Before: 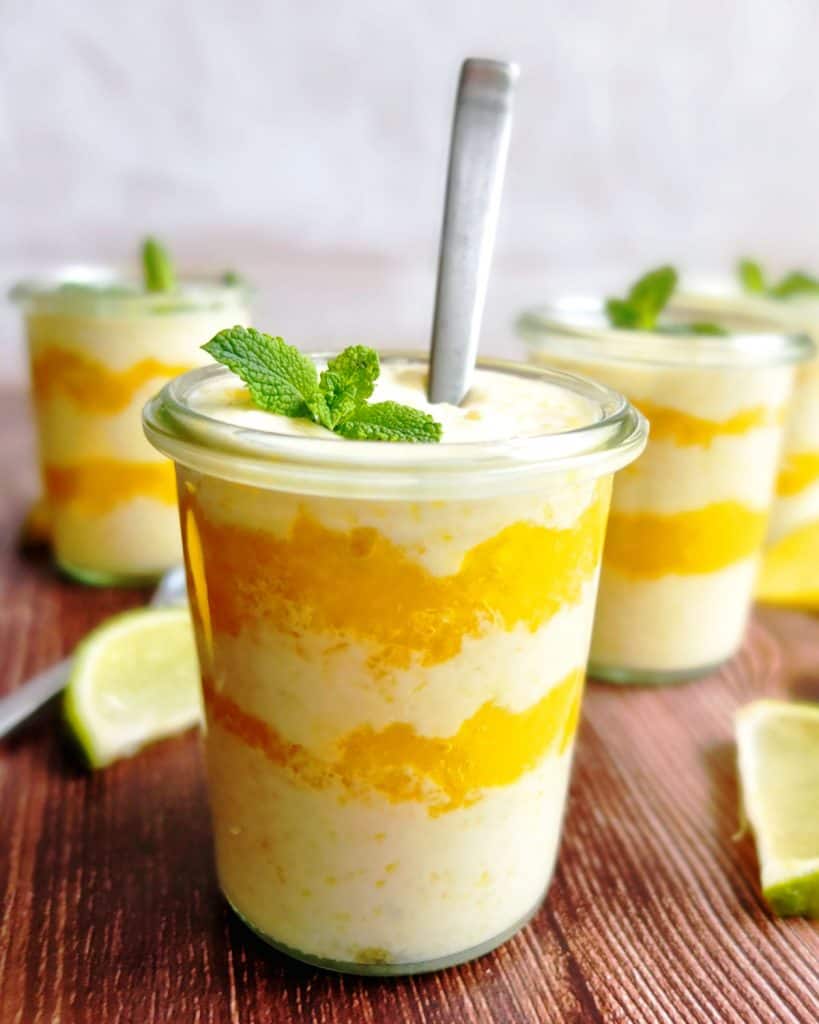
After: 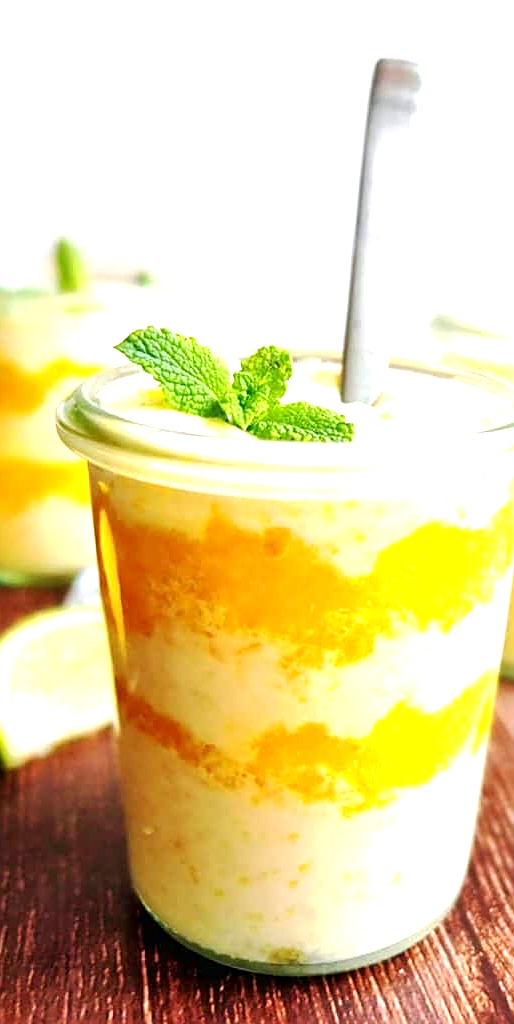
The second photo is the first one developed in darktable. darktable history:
crop: left 10.718%, right 26.412%
exposure: black level correction 0.001, exposure 0.96 EV, compensate exposure bias true, compensate highlight preservation false
sharpen: amount 0.477
